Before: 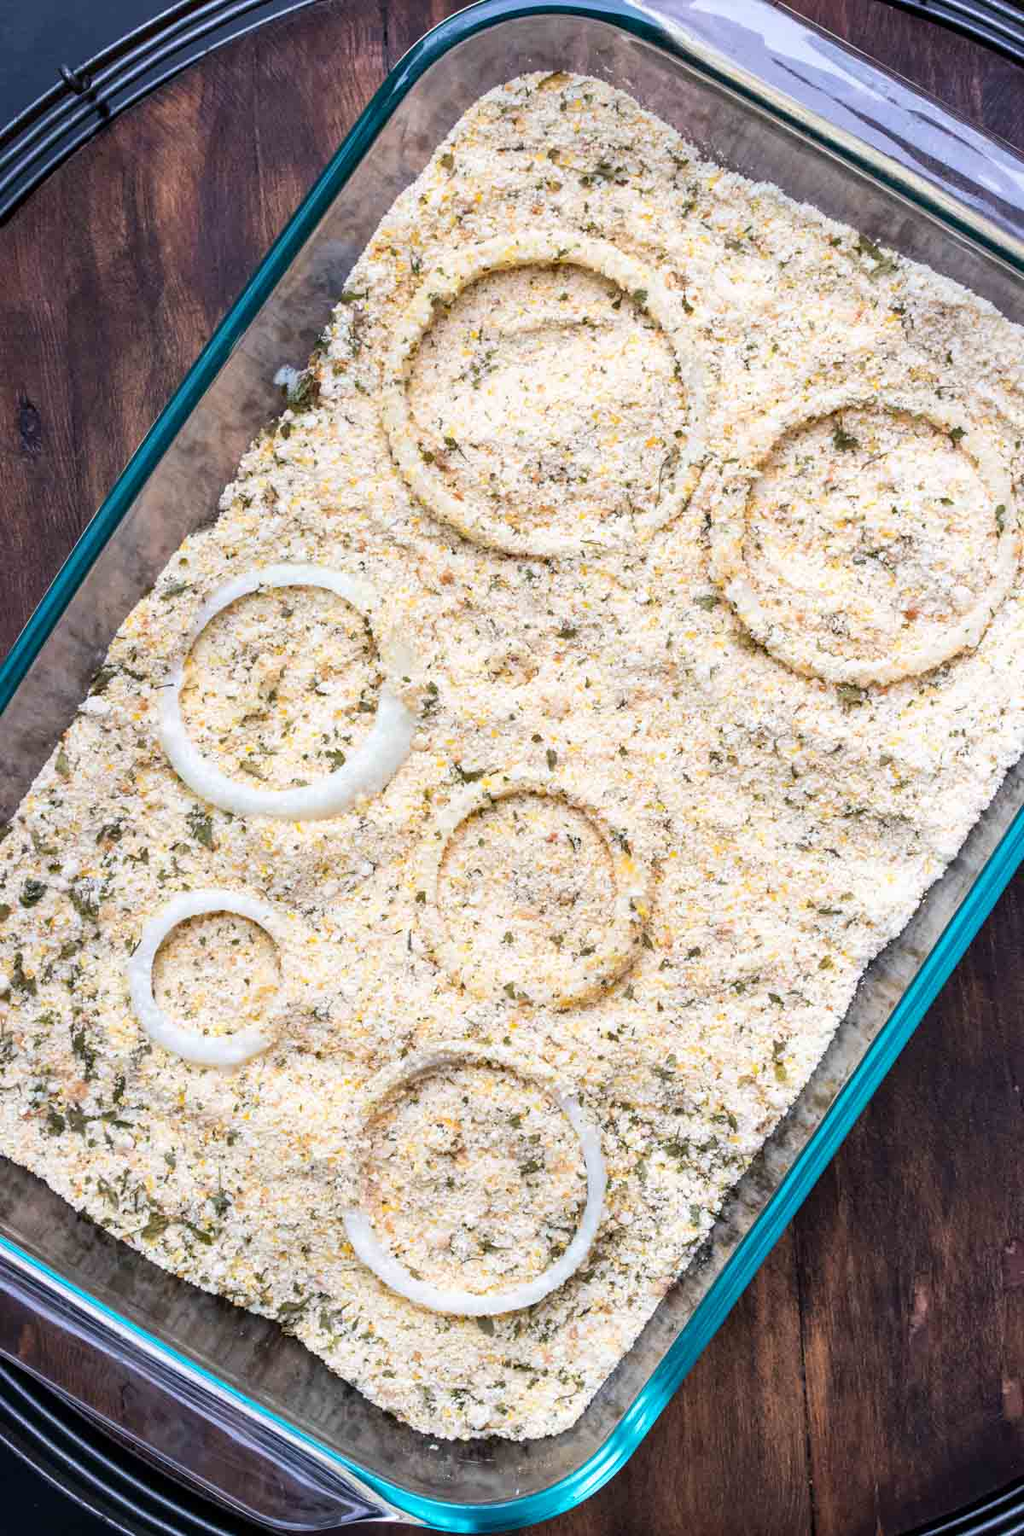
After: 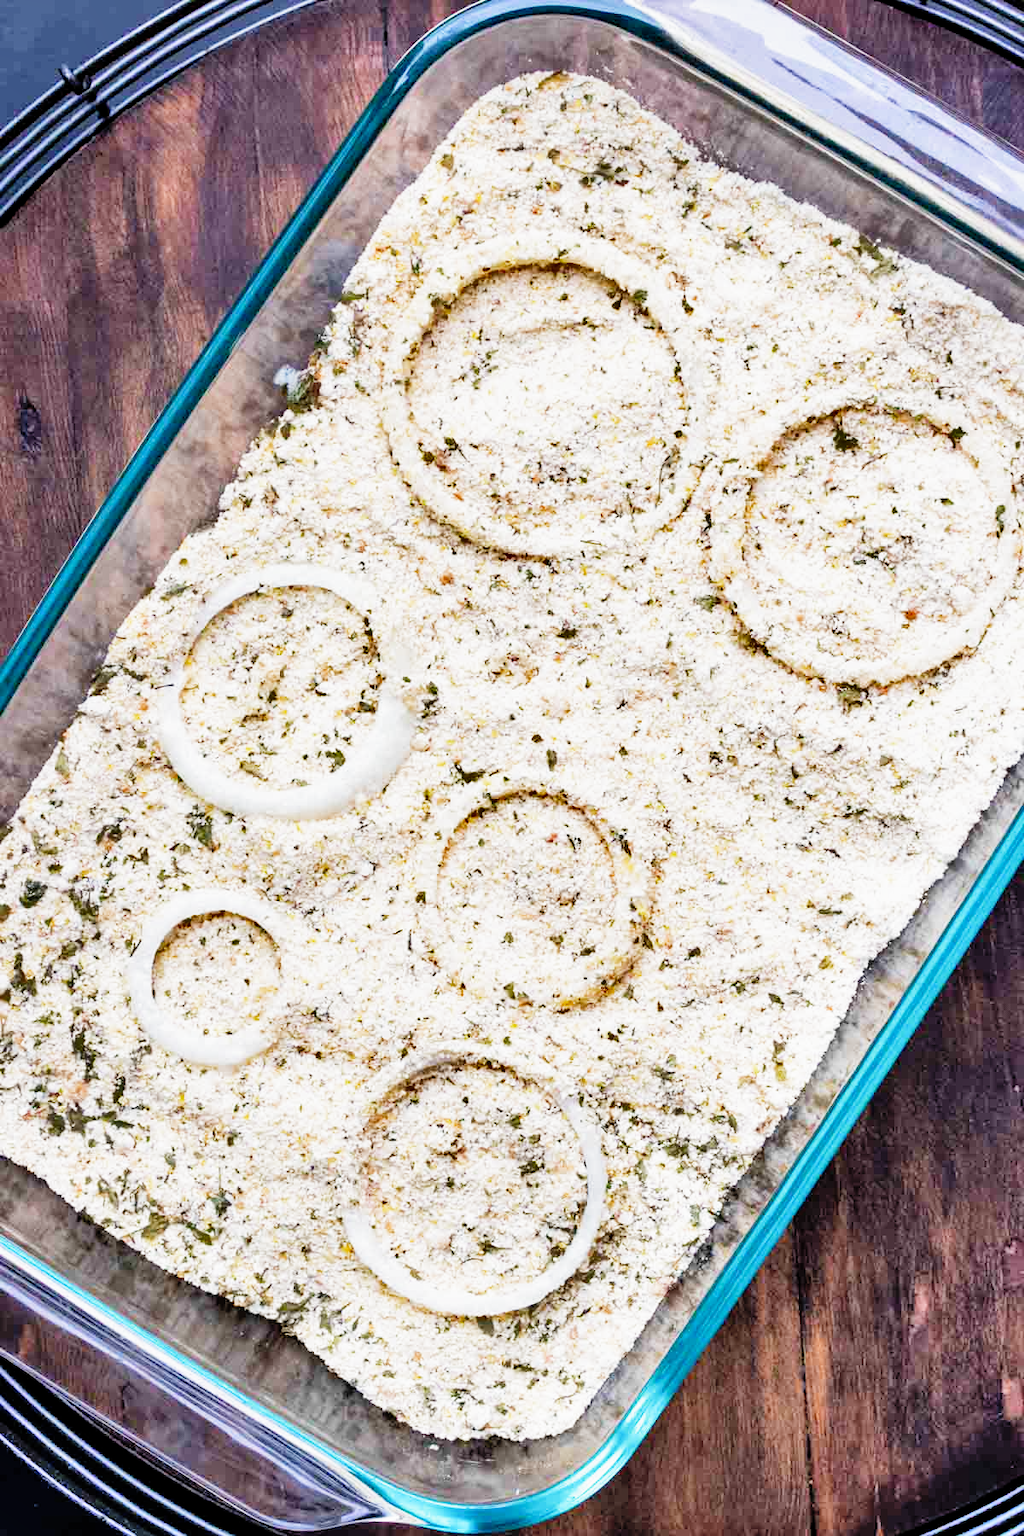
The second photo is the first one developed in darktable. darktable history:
contrast brightness saturation: brightness 0.154
shadows and highlights: shadows 61.06, soften with gaussian
filmic rgb: middle gray luminance 13%, black relative exposure -10.13 EV, white relative exposure 3.47 EV, target black luminance 0%, hardness 5.77, latitude 45.27%, contrast 1.219, highlights saturation mix 3.98%, shadows ↔ highlights balance 27.38%, add noise in highlights 0.001, preserve chrominance no, color science v3 (2019), use custom middle-gray values true, contrast in highlights soft
